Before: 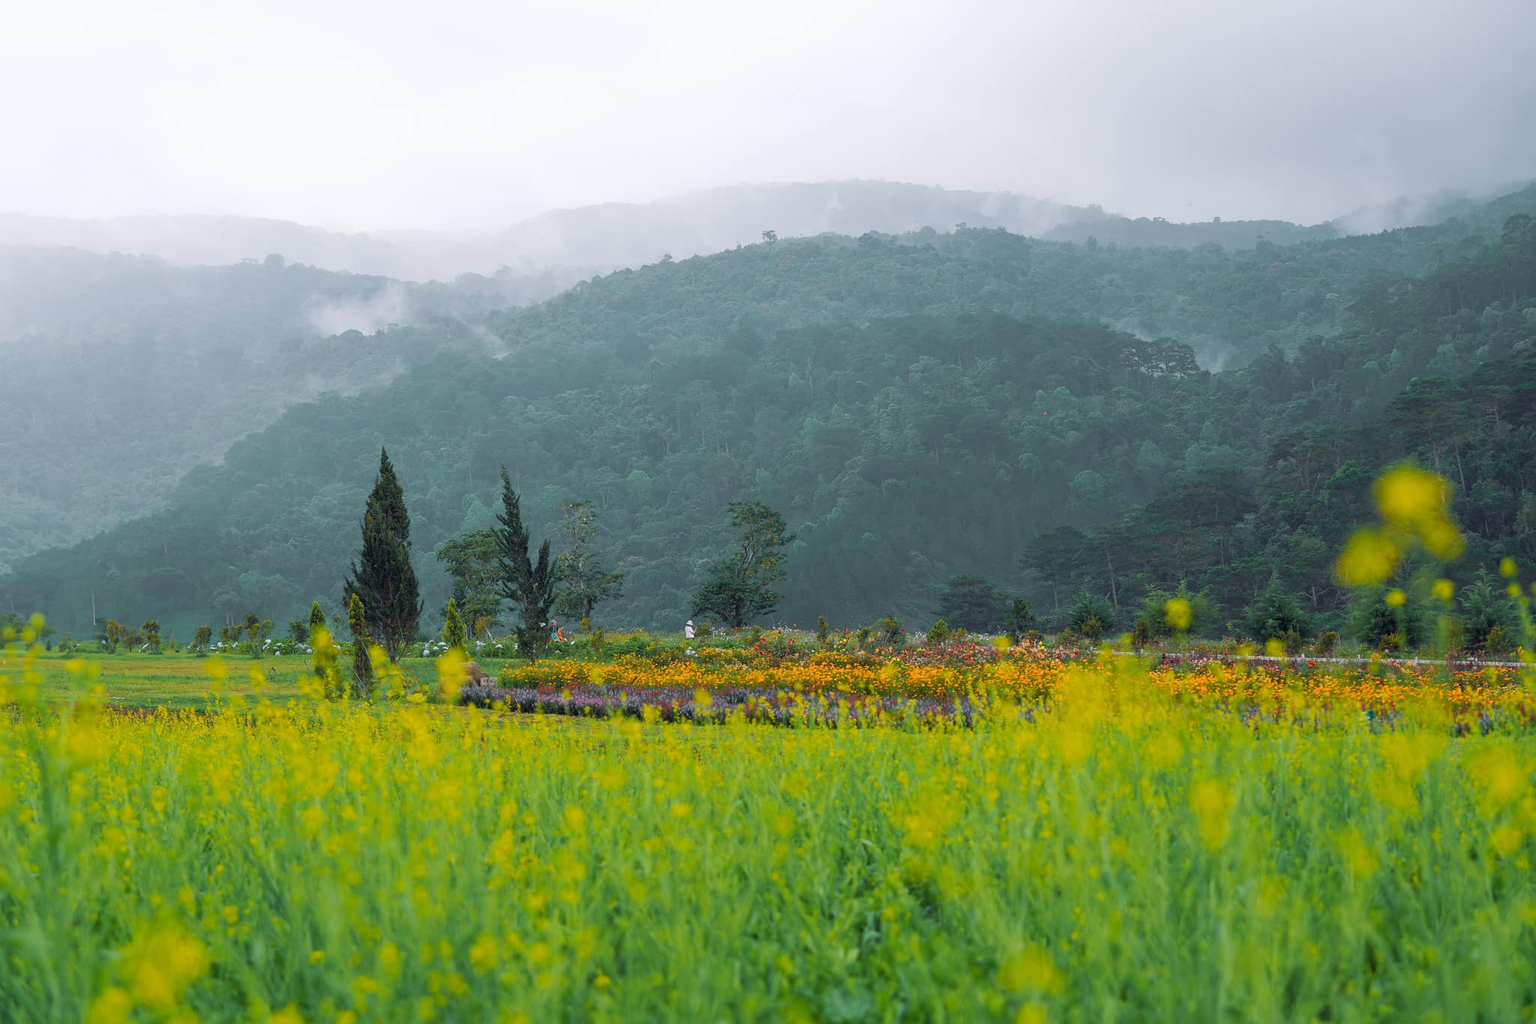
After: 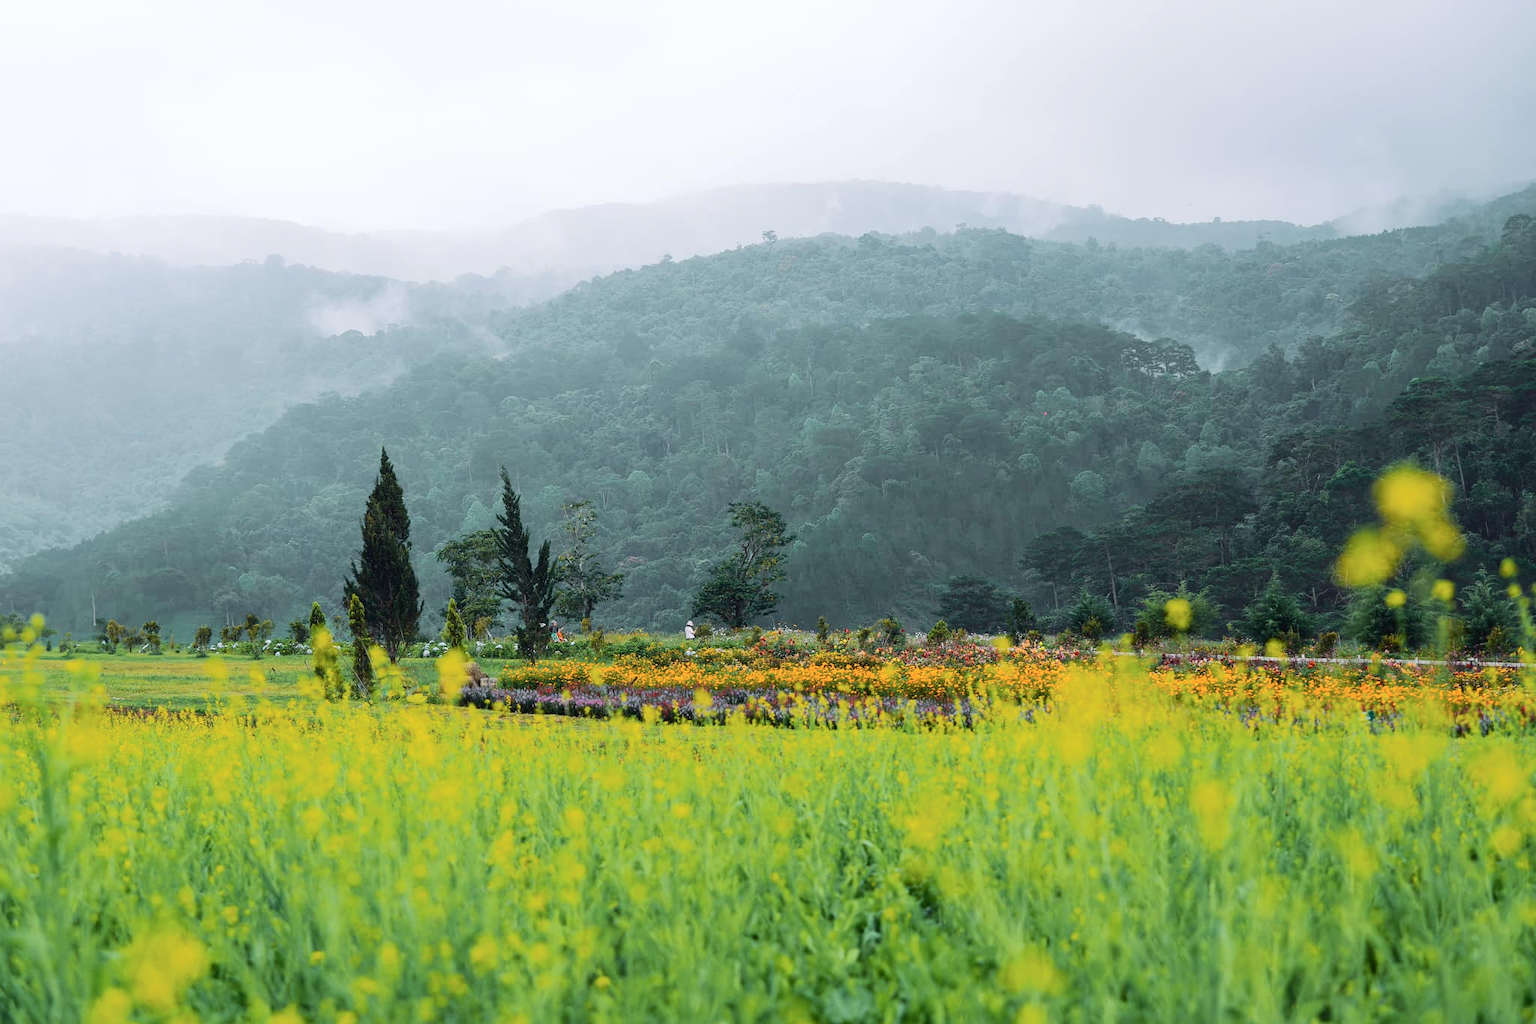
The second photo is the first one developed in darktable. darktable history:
tone curve: curves: ch0 [(0, 0) (0.003, 0.018) (0.011, 0.021) (0.025, 0.028) (0.044, 0.039) (0.069, 0.05) (0.1, 0.06) (0.136, 0.081) (0.177, 0.117) (0.224, 0.161) (0.277, 0.226) (0.335, 0.315) (0.399, 0.421) (0.468, 0.53) (0.543, 0.627) (0.623, 0.726) (0.709, 0.789) (0.801, 0.859) (0.898, 0.924) (1, 1)], color space Lab, independent channels, preserve colors none
